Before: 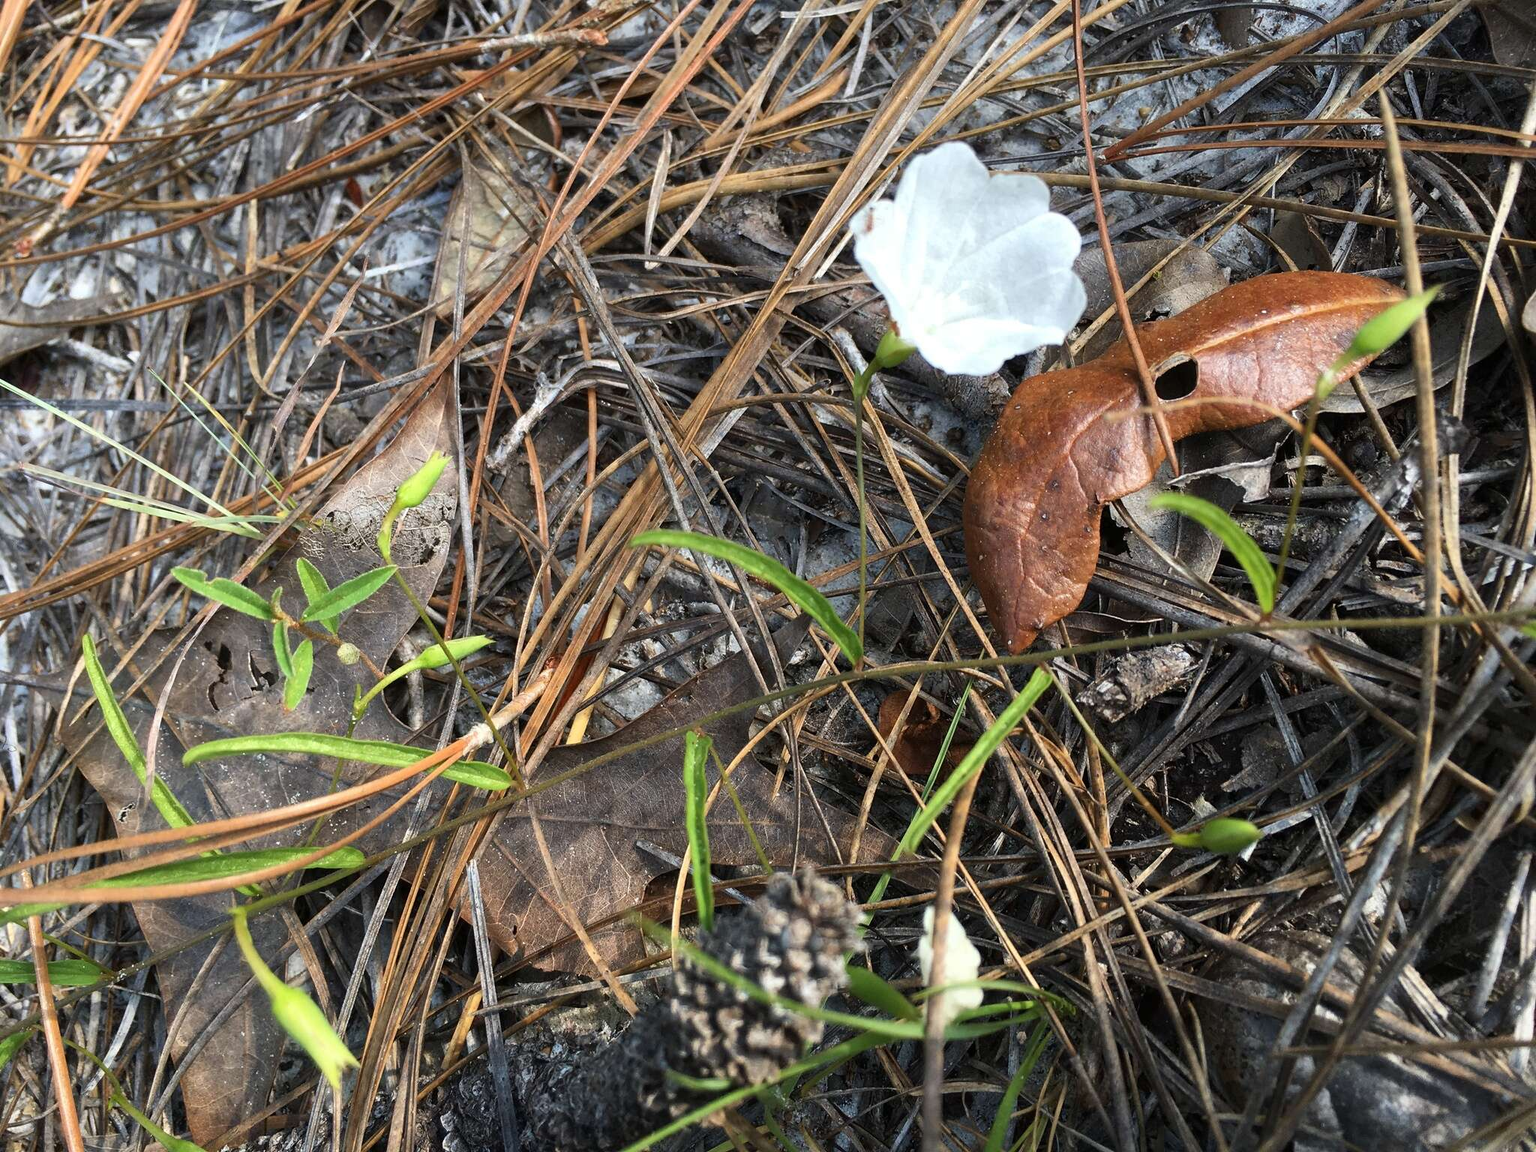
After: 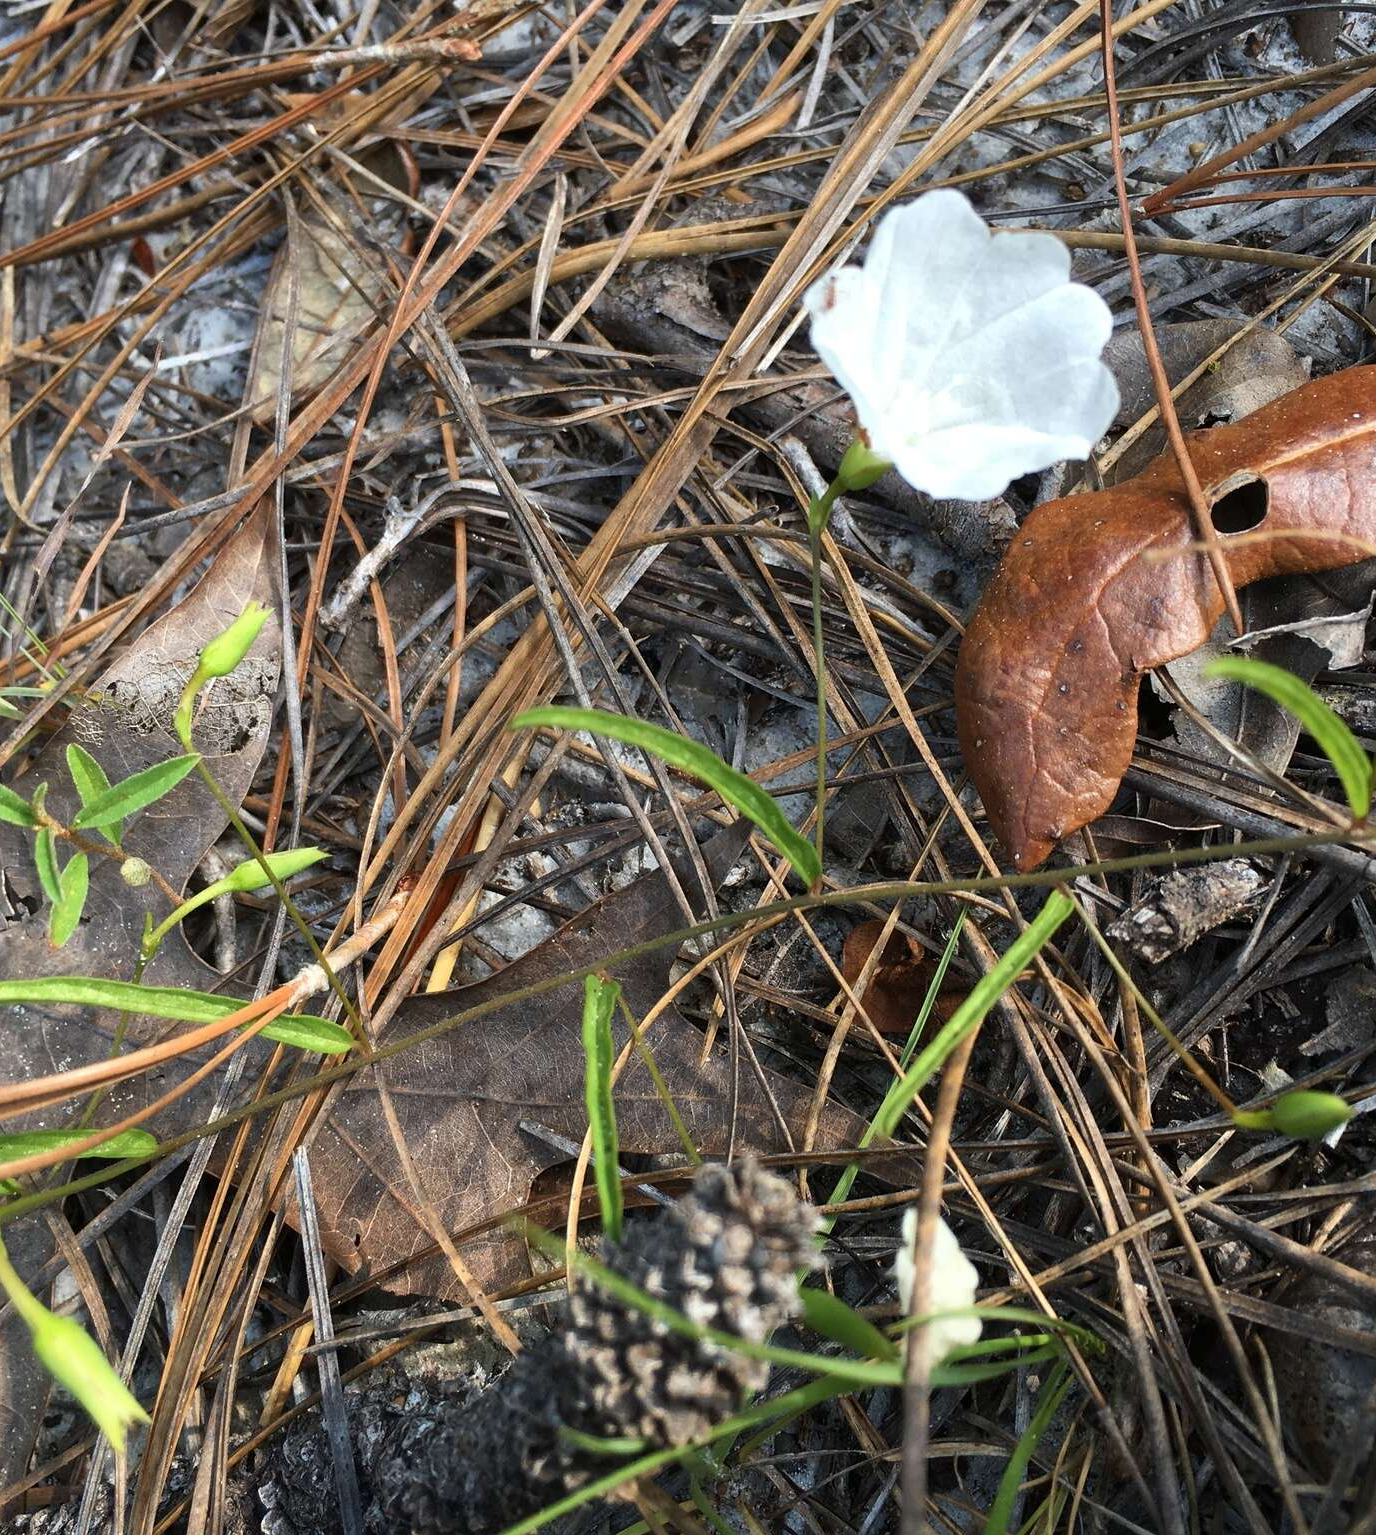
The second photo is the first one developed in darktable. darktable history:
crop and rotate: left 16.113%, right 16.685%
